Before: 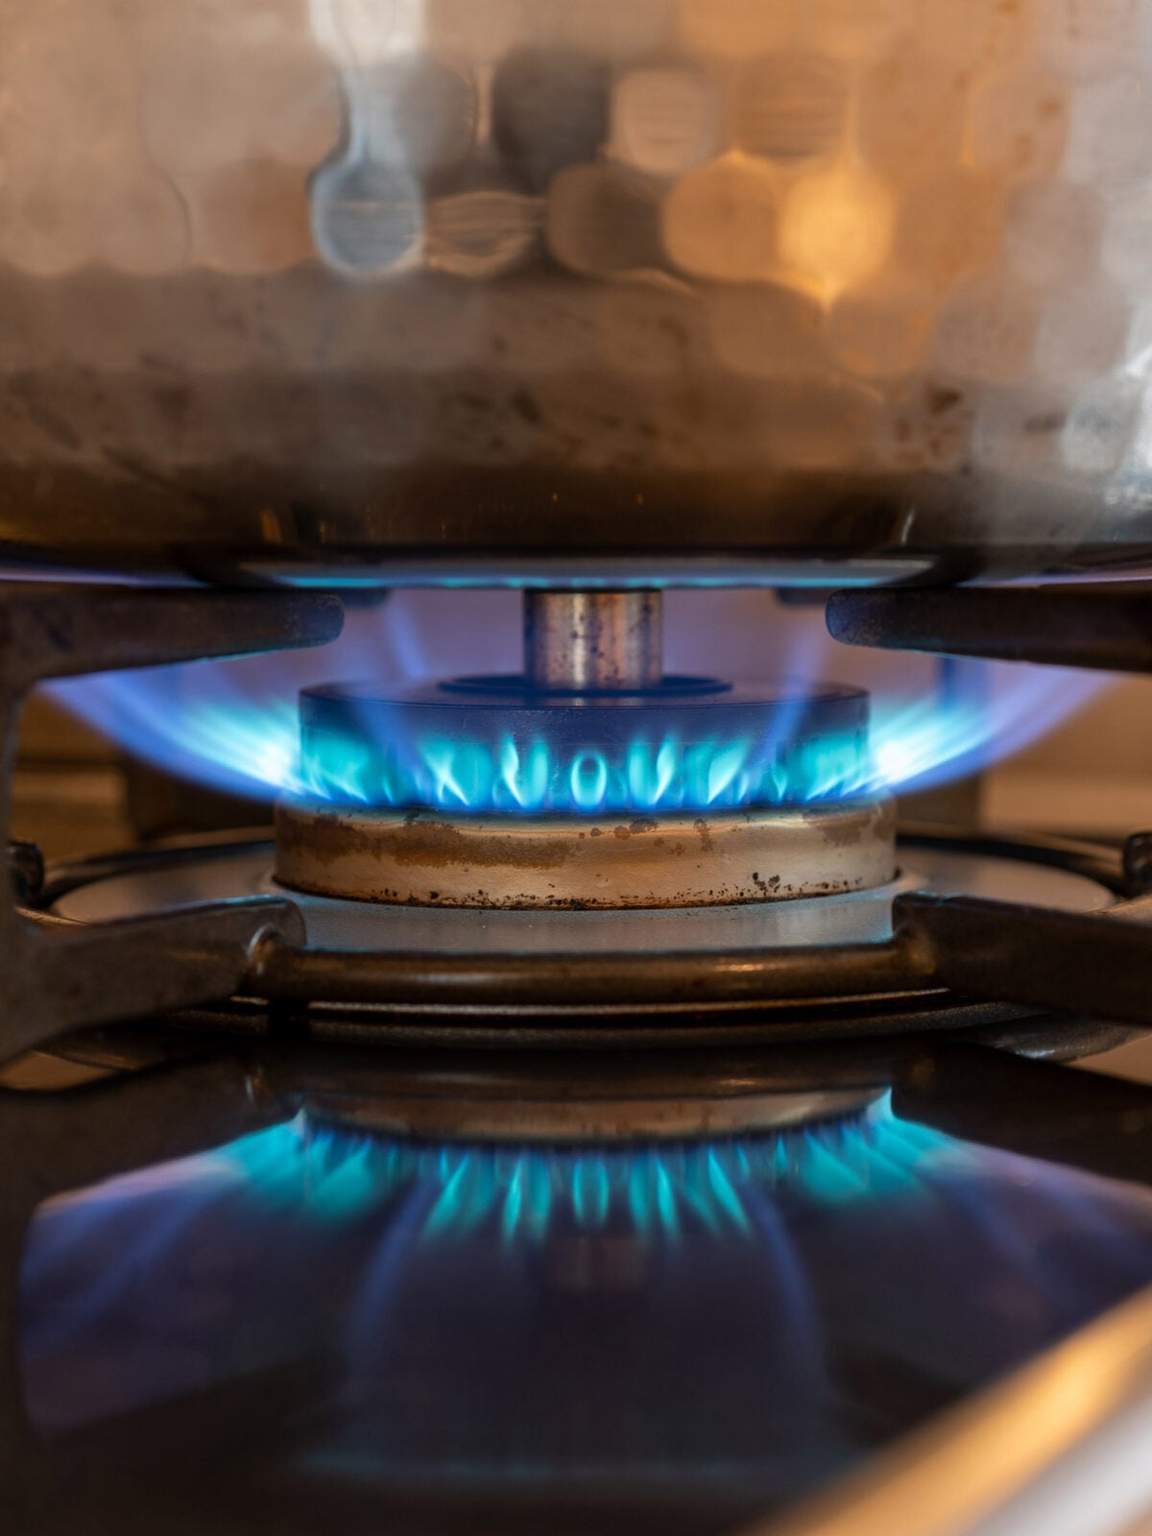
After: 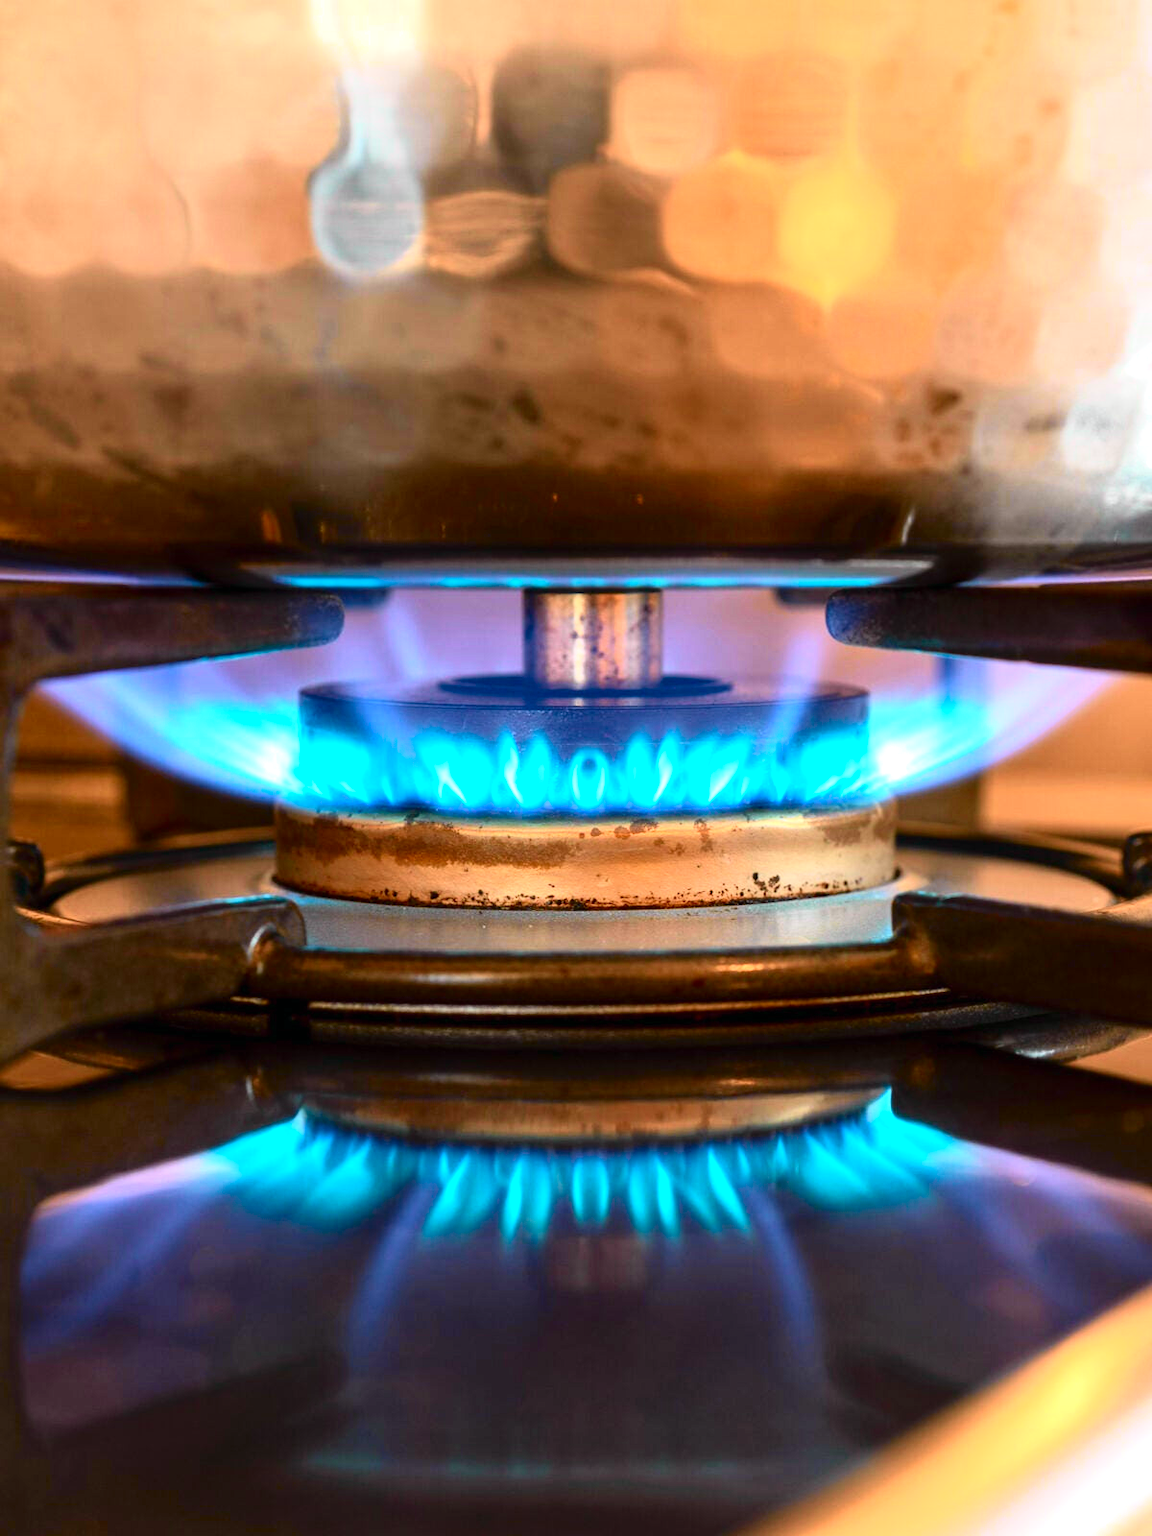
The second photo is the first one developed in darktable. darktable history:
tone curve: curves: ch0 [(0, 0.003) (0.044, 0.032) (0.12, 0.089) (0.19, 0.164) (0.269, 0.269) (0.473, 0.533) (0.595, 0.695) (0.718, 0.823) (0.855, 0.931) (1, 0.982)]; ch1 [(0, 0) (0.243, 0.245) (0.427, 0.387) (0.493, 0.481) (0.501, 0.5) (0.521, 0.528) (0.554, 0.586) (0.607, 0.655) (0.671, 0.735) (0.796, 0.85) (1, 1)]; ch2 [(0, 0) (0.249, 0.216) (0.357, 0.317) (0.448, 0.432) (0.478, 0.492) (0.498, 0.499) (0.517, 0.519) (0.537, 0.57) (0.569, 0.623) (0.61, 0.663) (0.706, 0.75) (0.808, 0.809) (0.991, 0.968)], color space Lab, independent channels, preserve colors none
exposure: exposure 0.991 EV, compensate highlight preservation false
